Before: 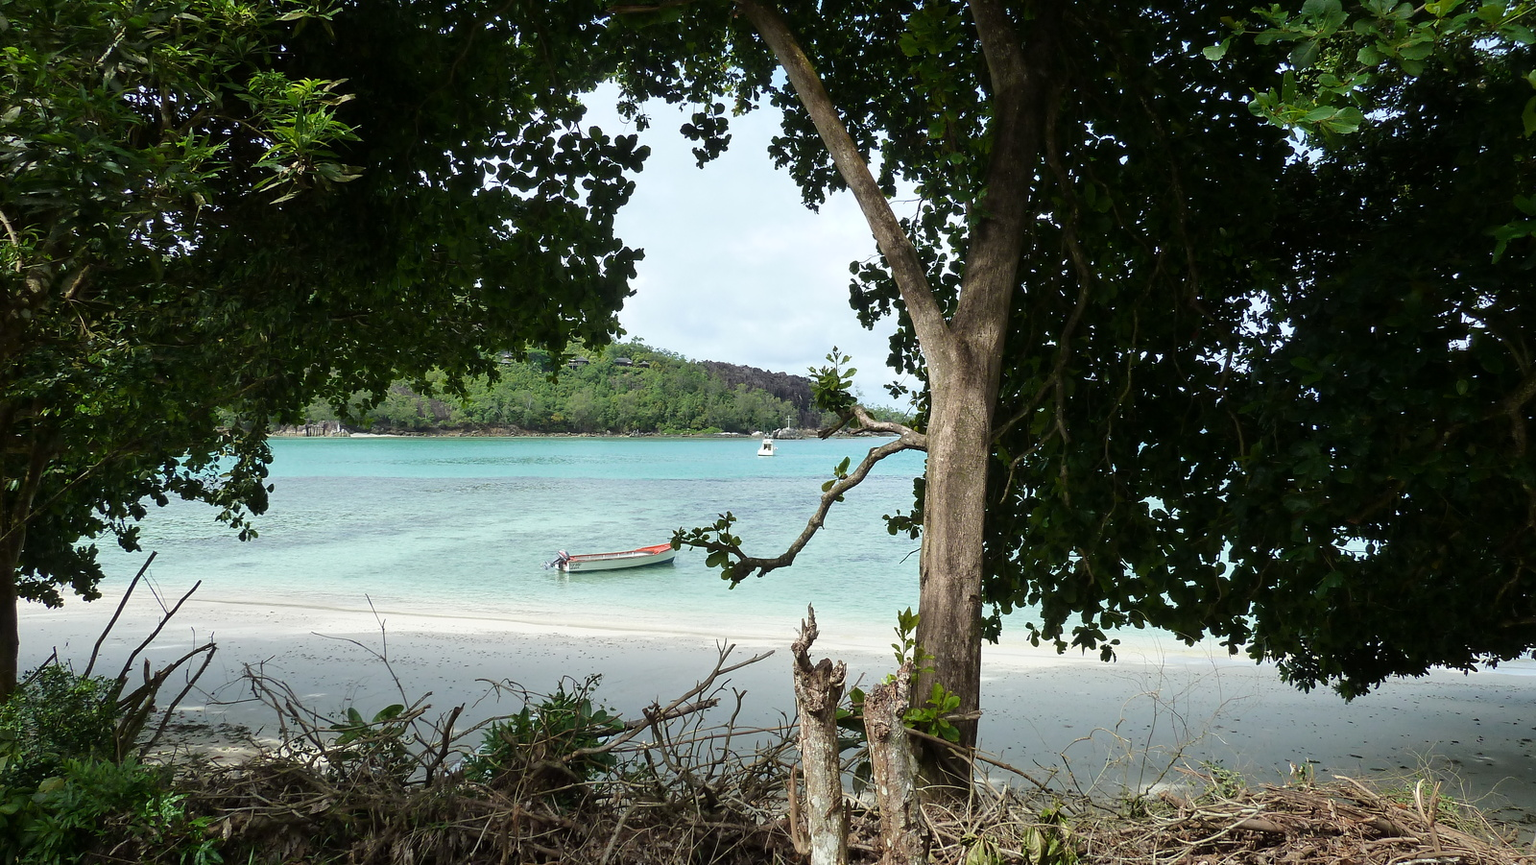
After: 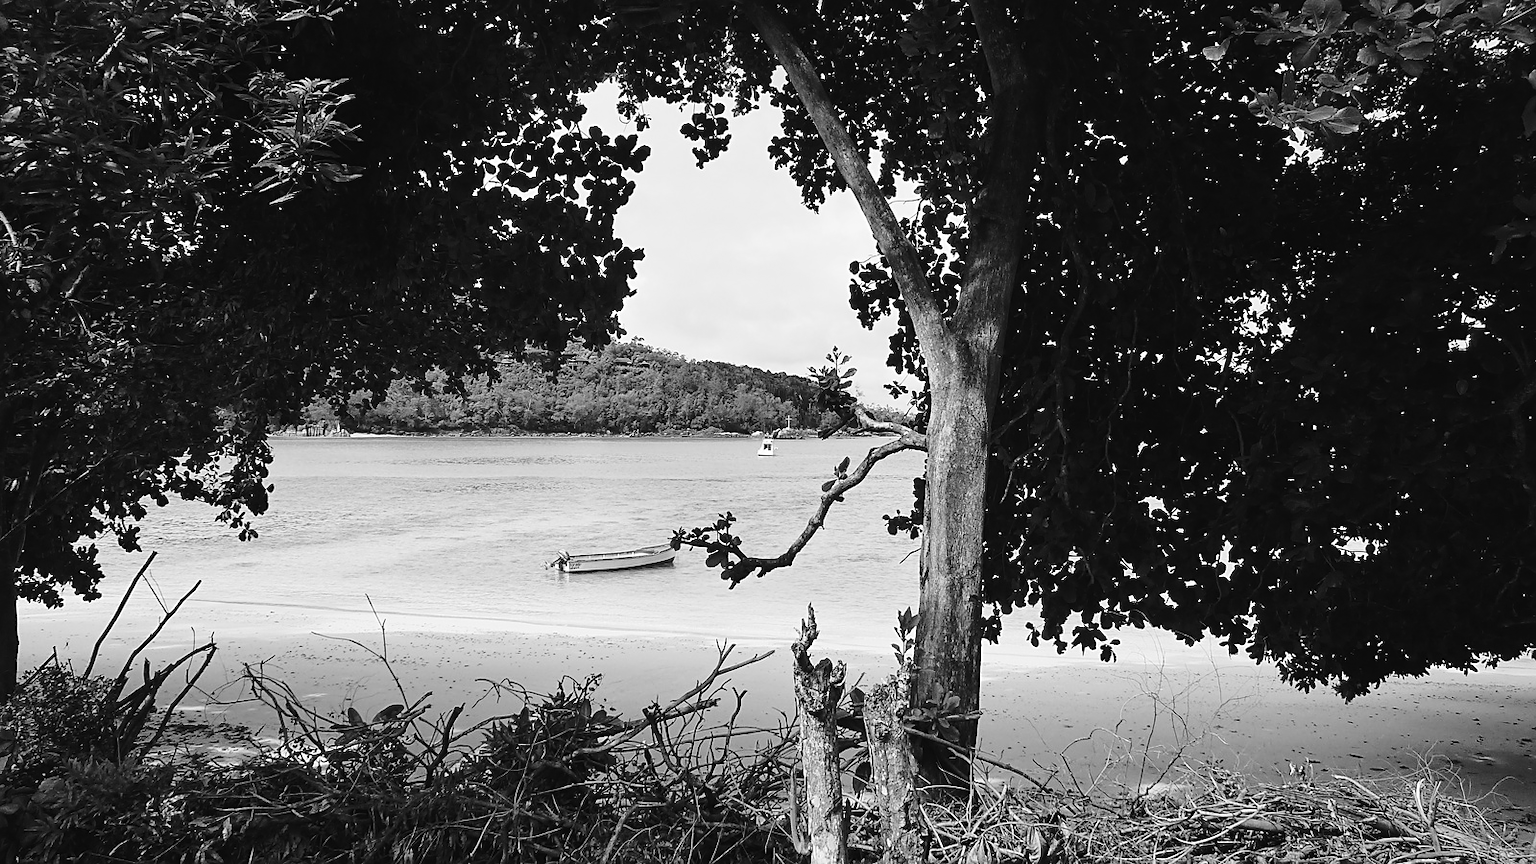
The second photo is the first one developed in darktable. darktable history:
base curve: curves: ch0 [(0, 0) (0.073, 0.04) (0.157, 0.139) (0.492, 0.492) (0.758, 0.758) (1, 1)], preserve colors none
tone curve: curves: ch0 [(0, 0.028) (0.138, 0.156) (0.468, 0.516) (0.754, 0.823) (1, 1)], color space Lab, linked channels, preserve colors none
monochrome: a -35.87, b 49.73, size 1.7
sharpen: on, module defaults
